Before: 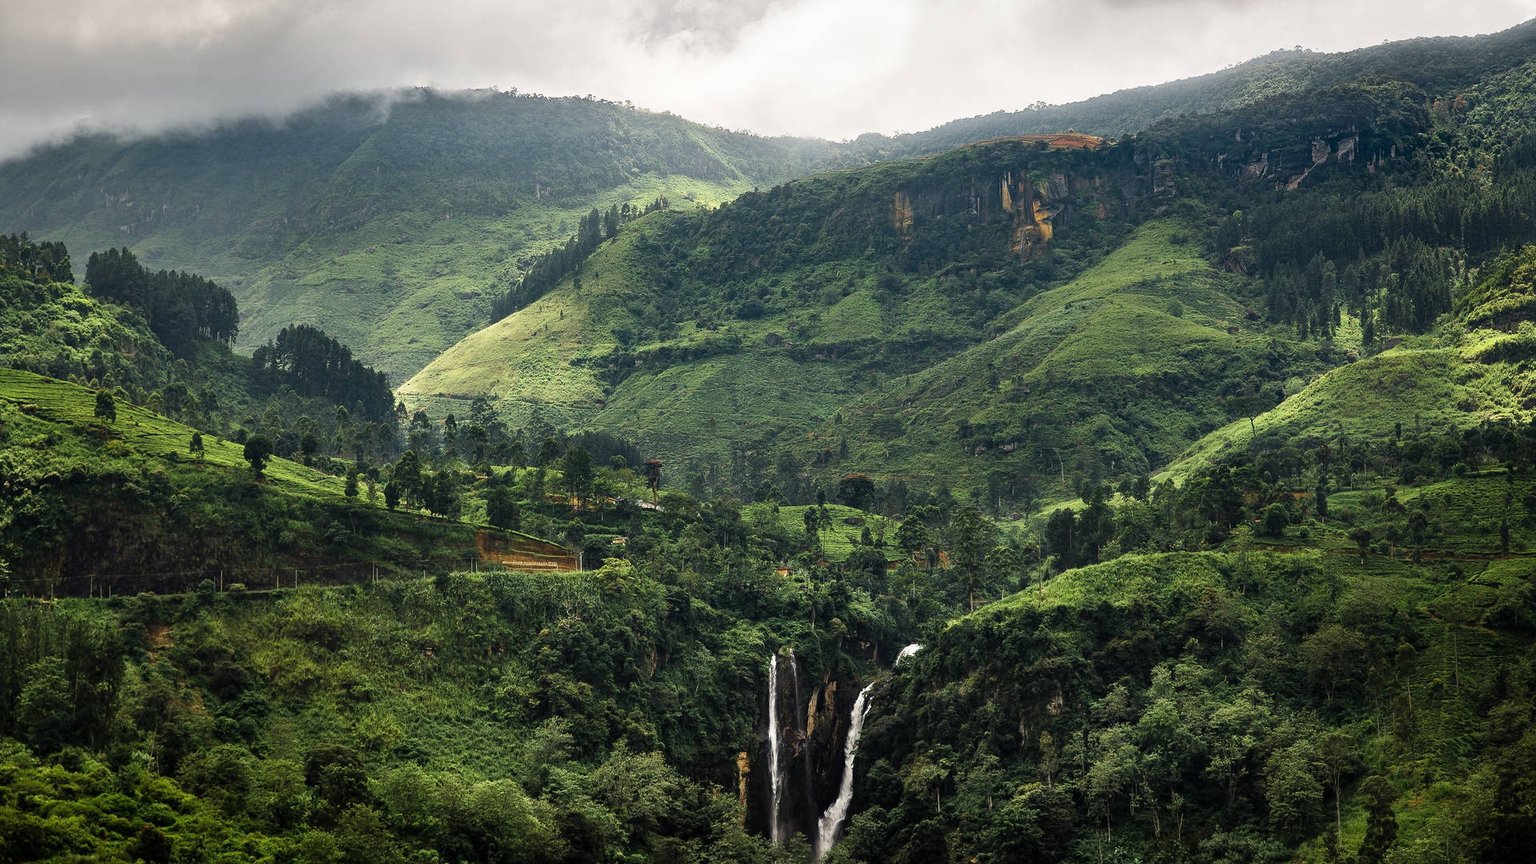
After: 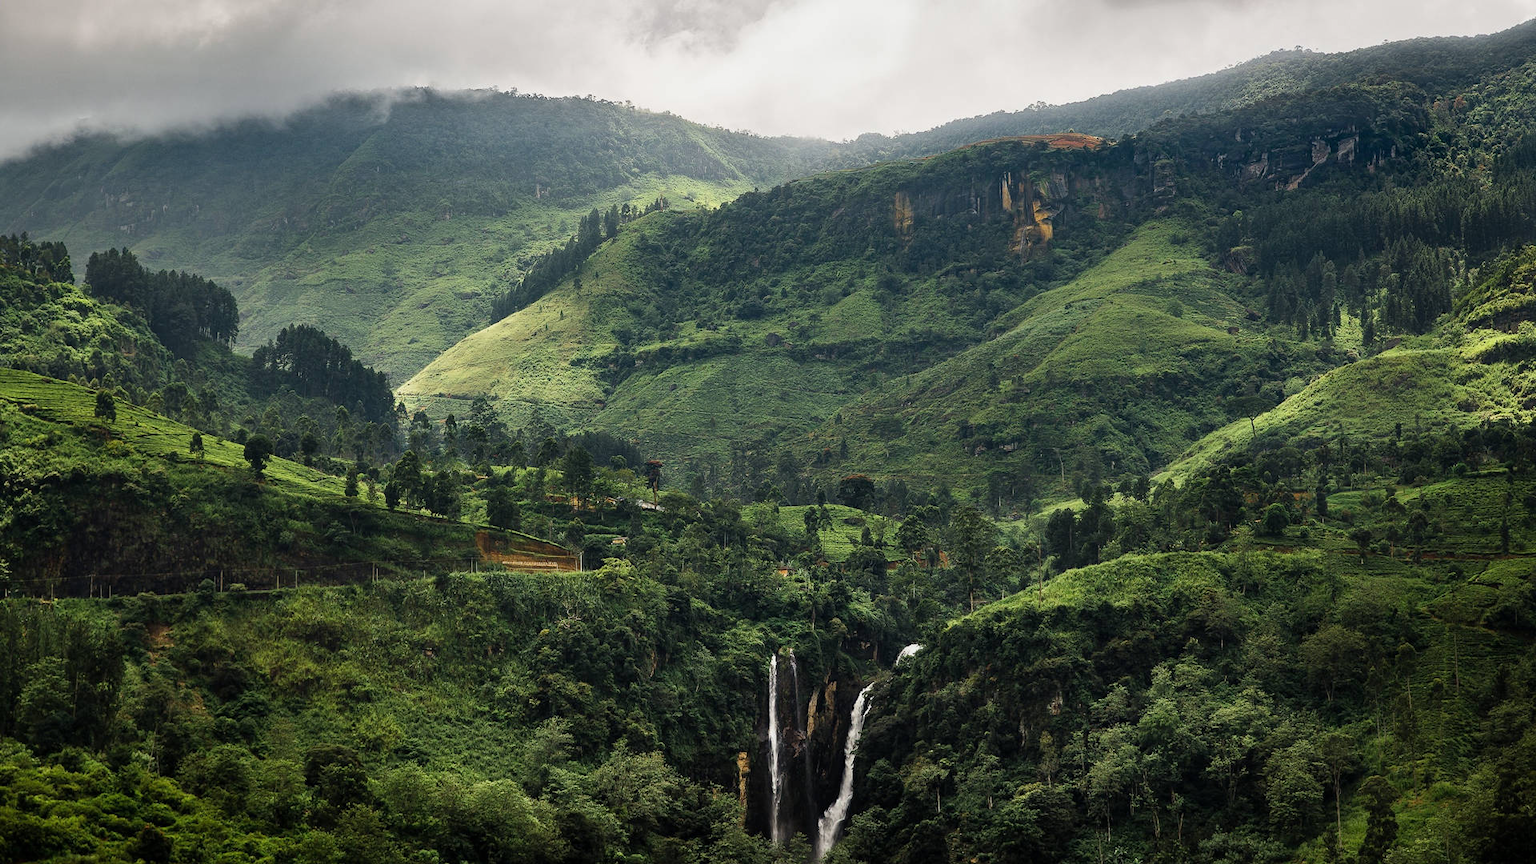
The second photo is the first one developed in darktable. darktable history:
color correction: highlights a* -0.259, highlights b* -0.065
exposure: exposure -0.155 EV, compensate highlight preservation false
